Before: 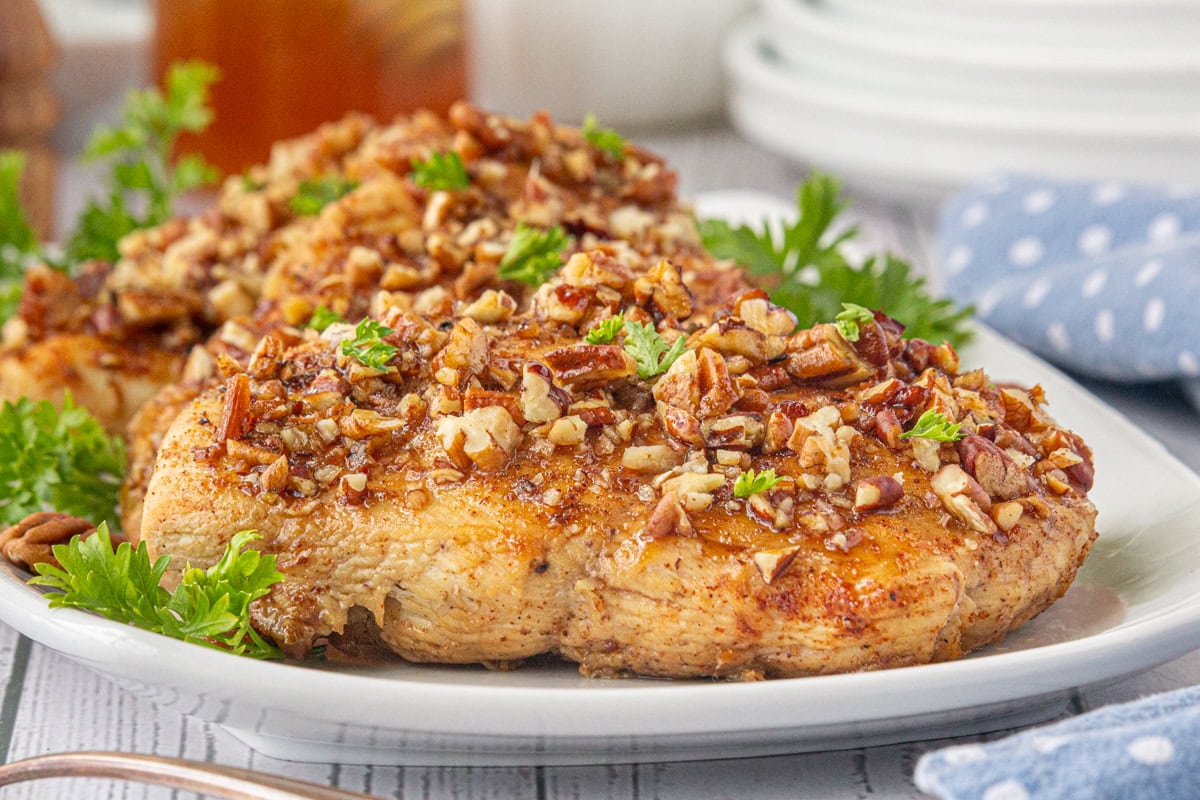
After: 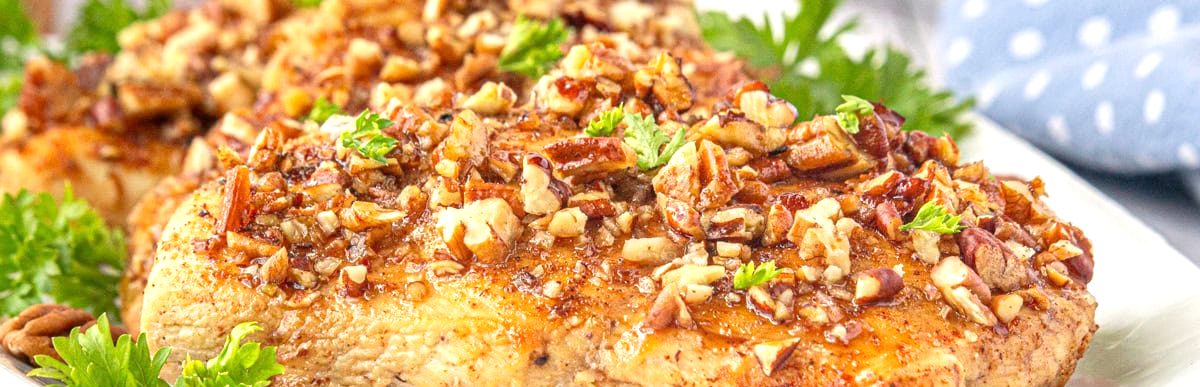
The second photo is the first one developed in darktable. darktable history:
exposure: exposure 0.566 EV, compensate highlight preservation false
crop and rotate: top 26.056%, bottom 25.543%
white balance: emerald 1
base curve: exposure shift 0, preserve colors none
